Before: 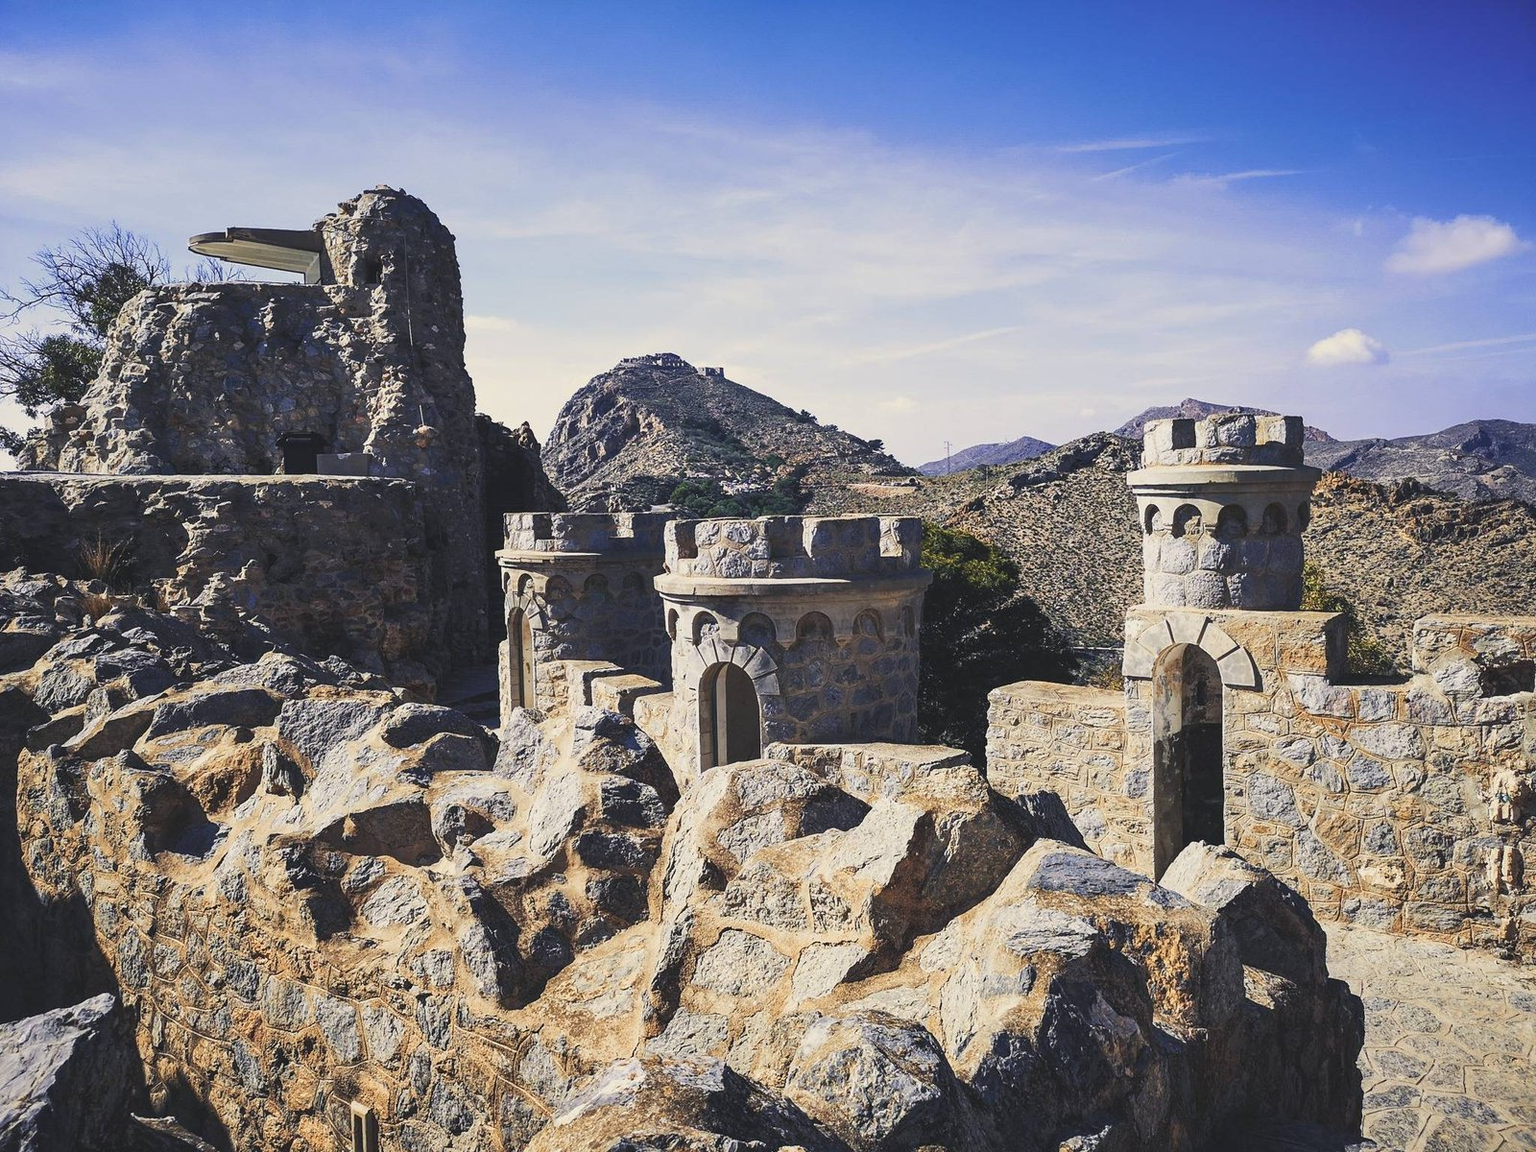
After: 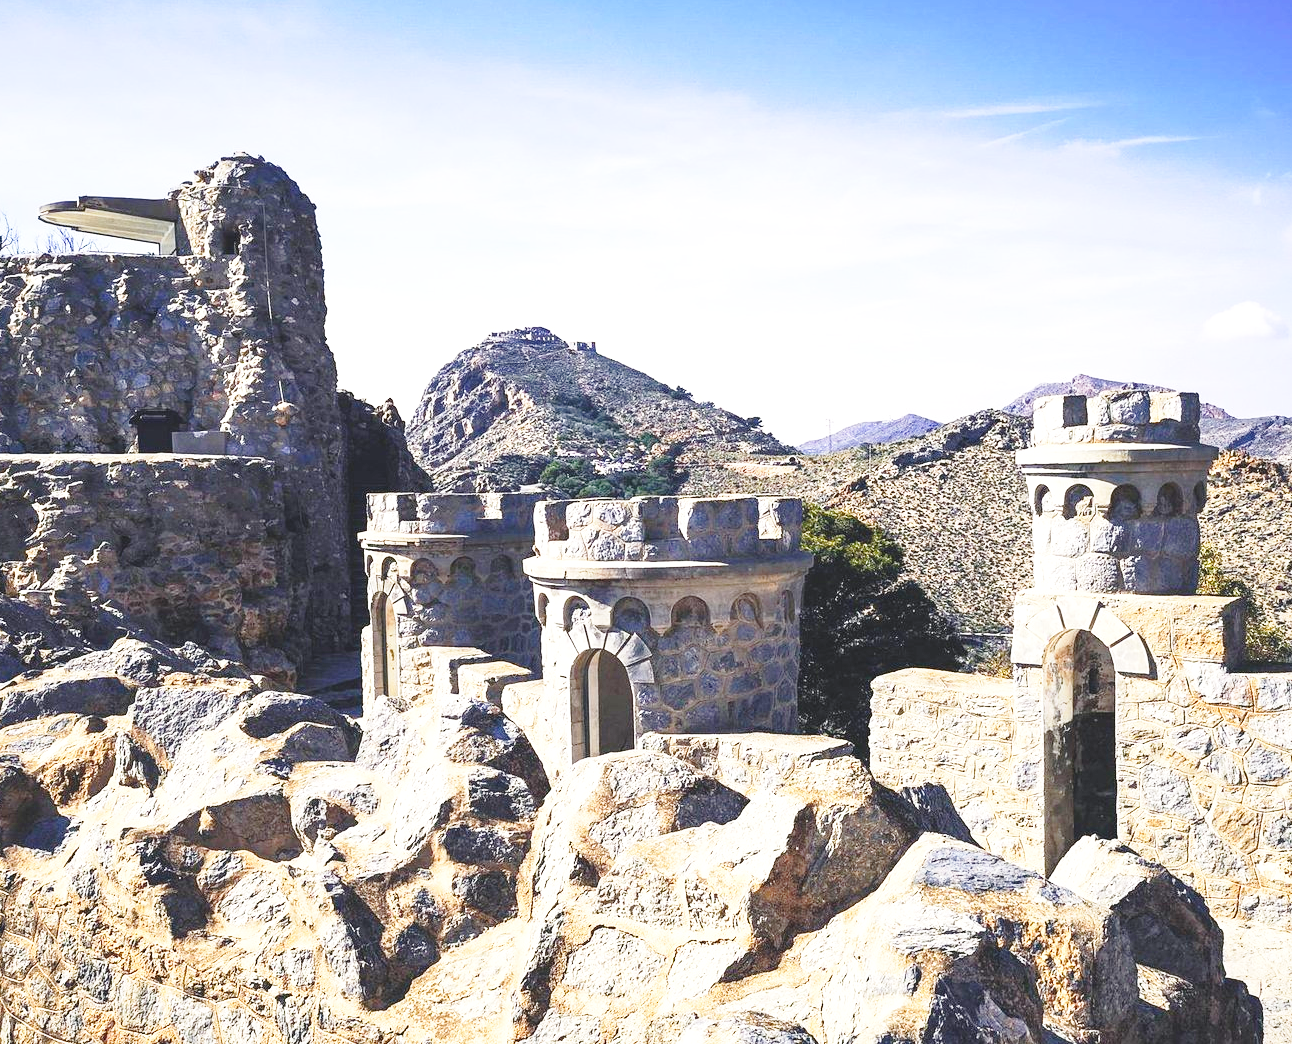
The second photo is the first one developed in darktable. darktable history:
base curve: curves: ch0 [(0, 0) (0.028, 0.03) (0.121, 0.232) (0.46, 0.748) (0.859, 0.968) (1, 1)], preserve colors none
exposure: exposure 0.648 EV, compensate highlight preservation false
crop: left 9.926%, top 3.499%, right 9.264%, bottom 9.498%
